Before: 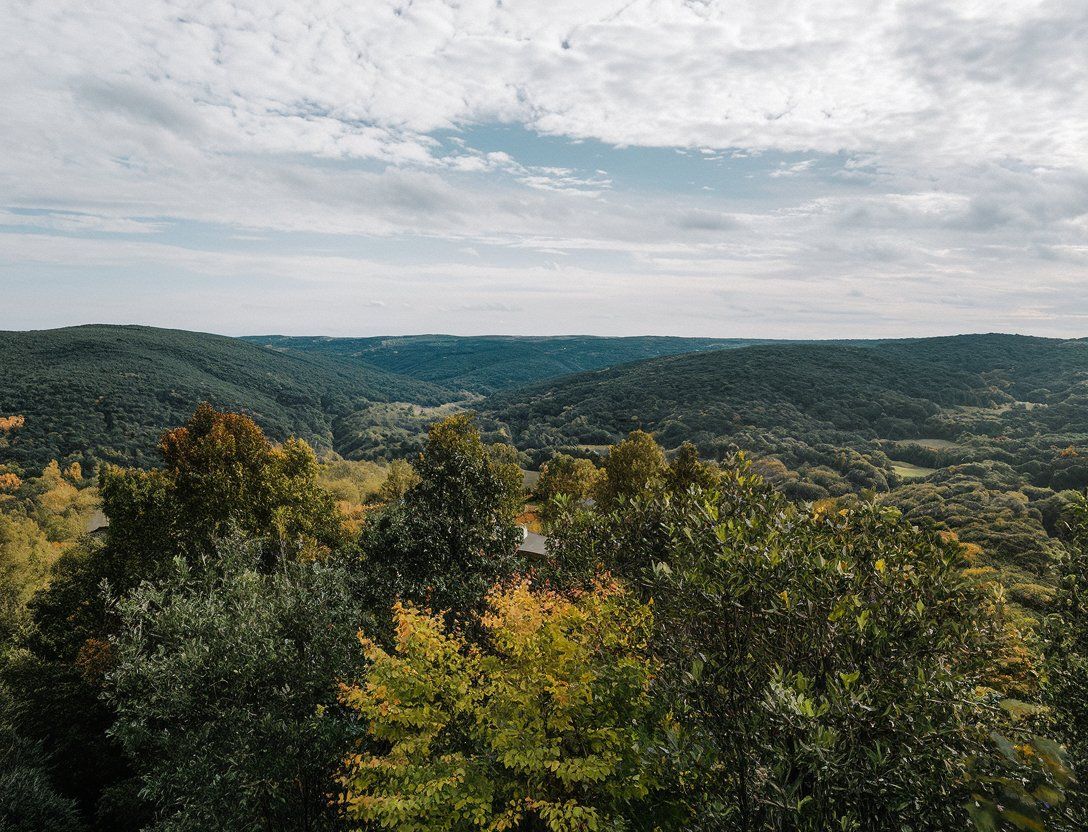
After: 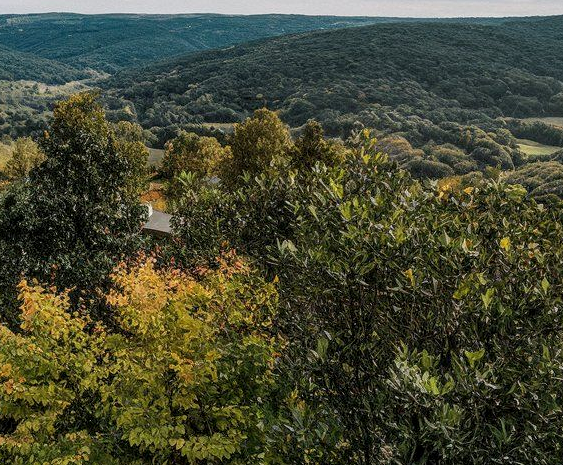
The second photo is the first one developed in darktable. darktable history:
local contrast: on, module defaults
crop: left 34.479%, top 38.822%, right 13.718%, bottom 5.172%
